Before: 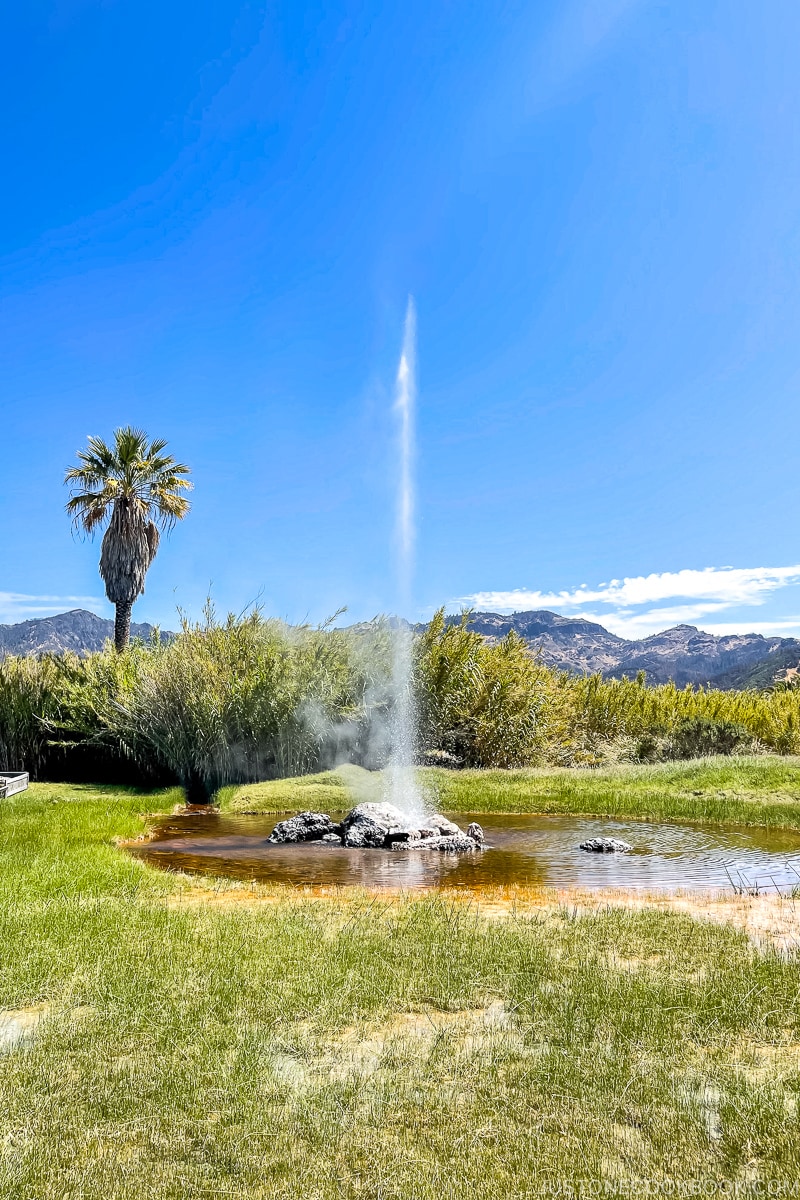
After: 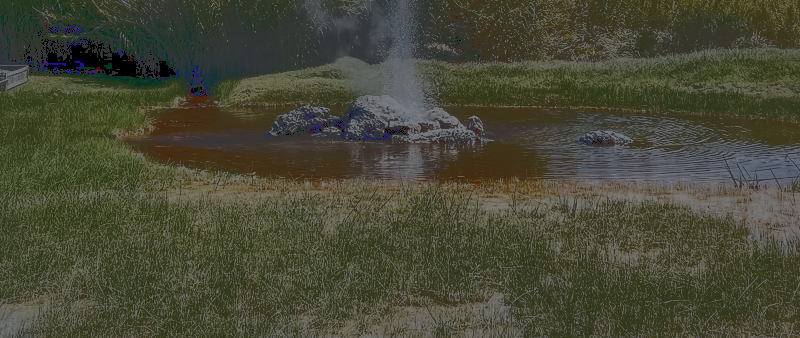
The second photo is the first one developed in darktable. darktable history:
color correction: highlights a* -0.796, highlights b* -9.61
shadows and highlights: on, module defaults
exposure: exposure -1.94 EV, compensate highlight preservation false
base curve: curves: ch0 [(0, 0.02) (0.083, 0.036) (1, 1)]
crop and rotate: top 58.954%, bottom 12.87%
color zones: curves: ch0 [(0, 0.5) (0.125, 0.4) (0.25, 0.5) (0.375, 0.4) (0.5, 0.4) (0.625, 0.35) (0.75, 0.35) (0.875, 0.5)]; ch1 [(0, 0.35) (0.125, 0.45) (0.25, 0.35) (0.375, 0.35) (0.5, 0.35) (0.625, 0.35) (0.75, 0.45) (0.875, 0.35)]; ch2 [(0, 0.6) (0.125, 0.5) (0.25, 0.5) (0.375, 0.6) (0.5, 0.6) (0.625, 0.5) (0.75, 0.5) (0.875, 0.5)]
